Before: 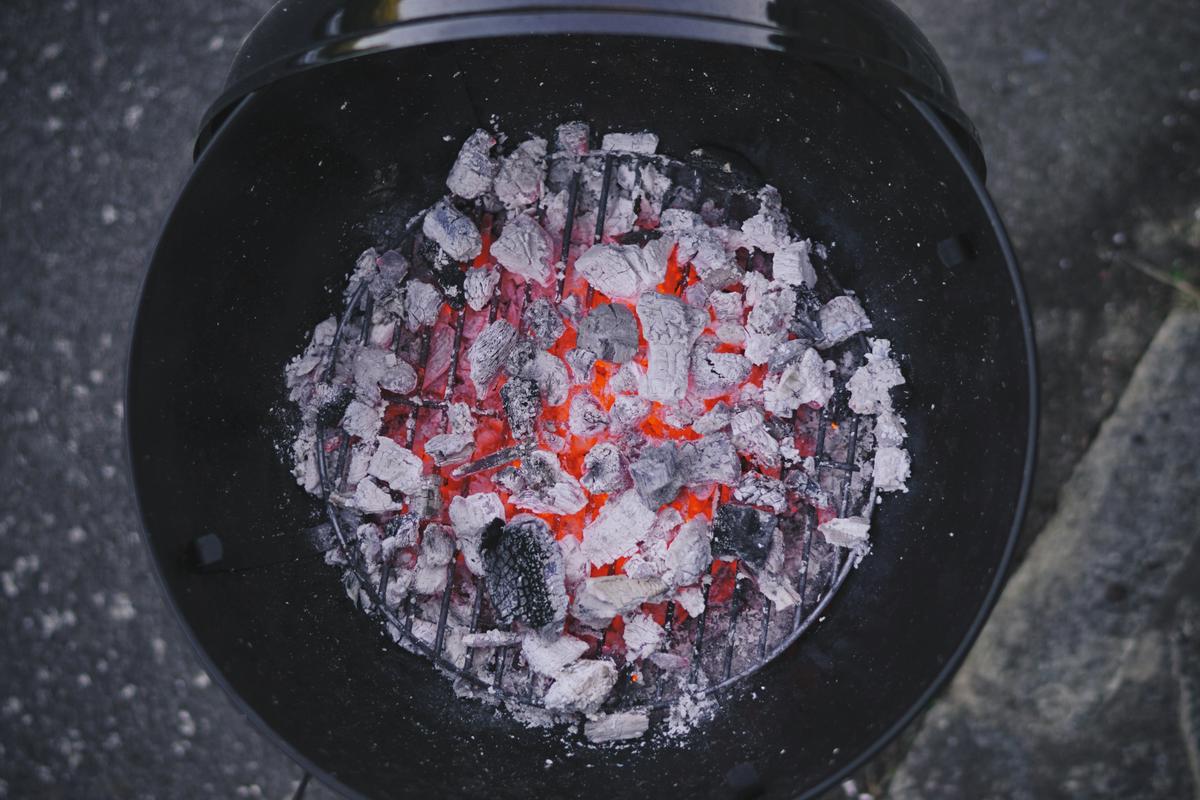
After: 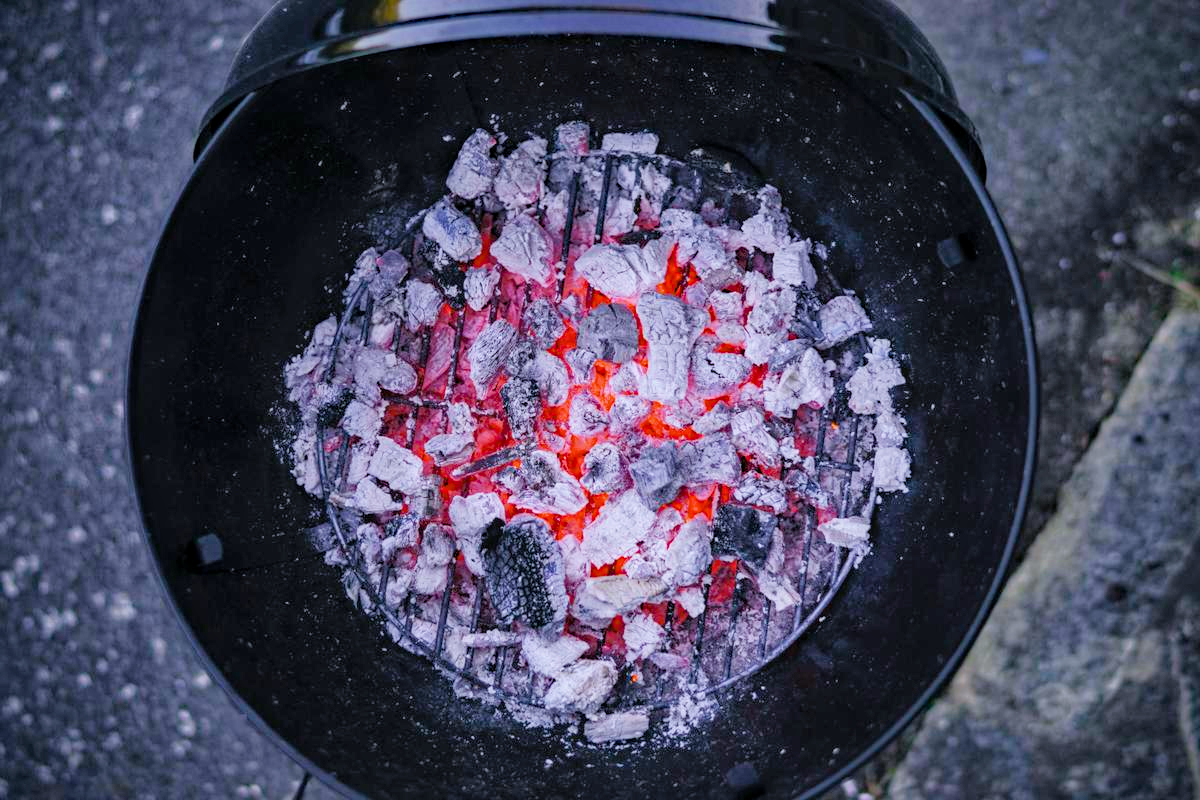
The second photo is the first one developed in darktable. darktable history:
local contrast: on, module defaults
color calibration: illuminant as shot in camera, x 0.358, y 0.373, temperature 4628.91 K
haze removal: compatibility mode true, adaptive false
shadows and highlights: on, module defaults
velvia: on, module defaults
color balance rgb "Natrual Skin x Brilliance": perceptual saturation grading › global saturation 20%, perceptual saturation grading › highlights -50%, perceptual saturation grading › shadows 30%, perceptual brilliance grading › global brilliance 10%, perceptual brilliance grading › shadows 15%
filmic rgb: black relative exposure -8.07 EV, white relative exposure 3 EV, hardness 5.35, contrast 1.25
